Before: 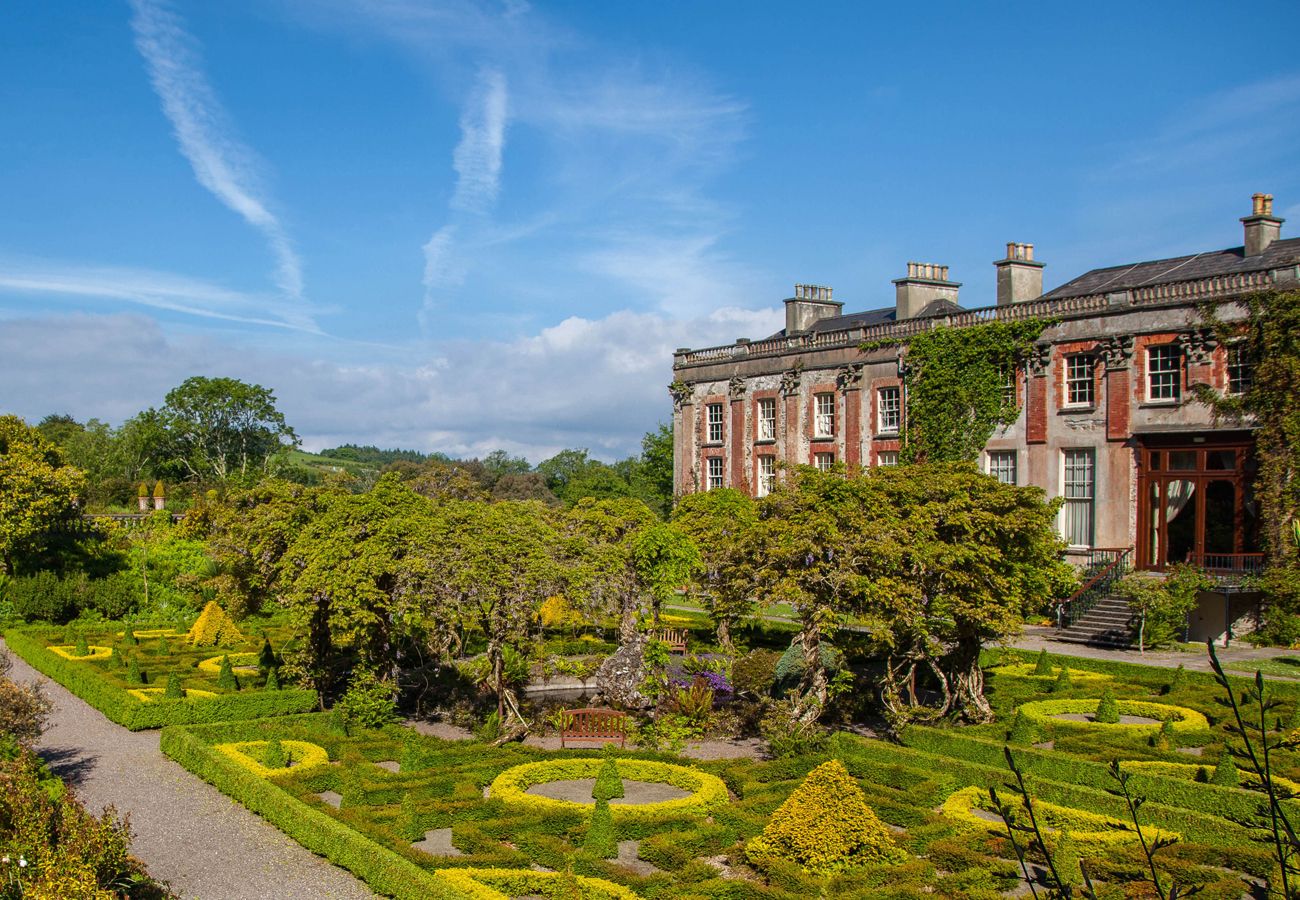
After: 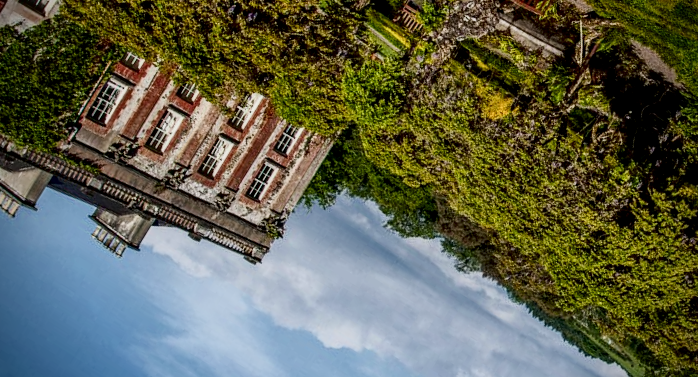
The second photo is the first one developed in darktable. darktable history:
color balance rgb: perceptual saturation grading › global saturation 0.113%, global vibrance 3.341%
tone curve: curves: ch0 [(0, 0) (0.003, 0.007) (0.011, 0.009) (0.025, 0.01) (0.044, 0.012) (0.069, 0.013) (0.1, 0.014) (0.136, 0.021) (0.177, 0.038) (0.224, 0.06) (0.277, 0.099) (0.335, 0.16) (0.399, 0.227) (0.468, 0.329) (0.543, 0.45) (0.623, 0.594) (0.709, 0.756) (0.801, 0.868) (0.898, 0.971) (1, 1)], color space Lab, independent channels, preserve colors none
crop and rotate: angle 148.46°, left 9.17%, top 15.59%, right 4.418%, bottom 17.046%
vignetting: fall-off radius 30.85%, brightness -0.556, saturation 0.002
local contrast: on, module defaults
filmic rgb: black relative exposure -7.42 EV, white relative exposure 4.82 EV, hardness 3.39
